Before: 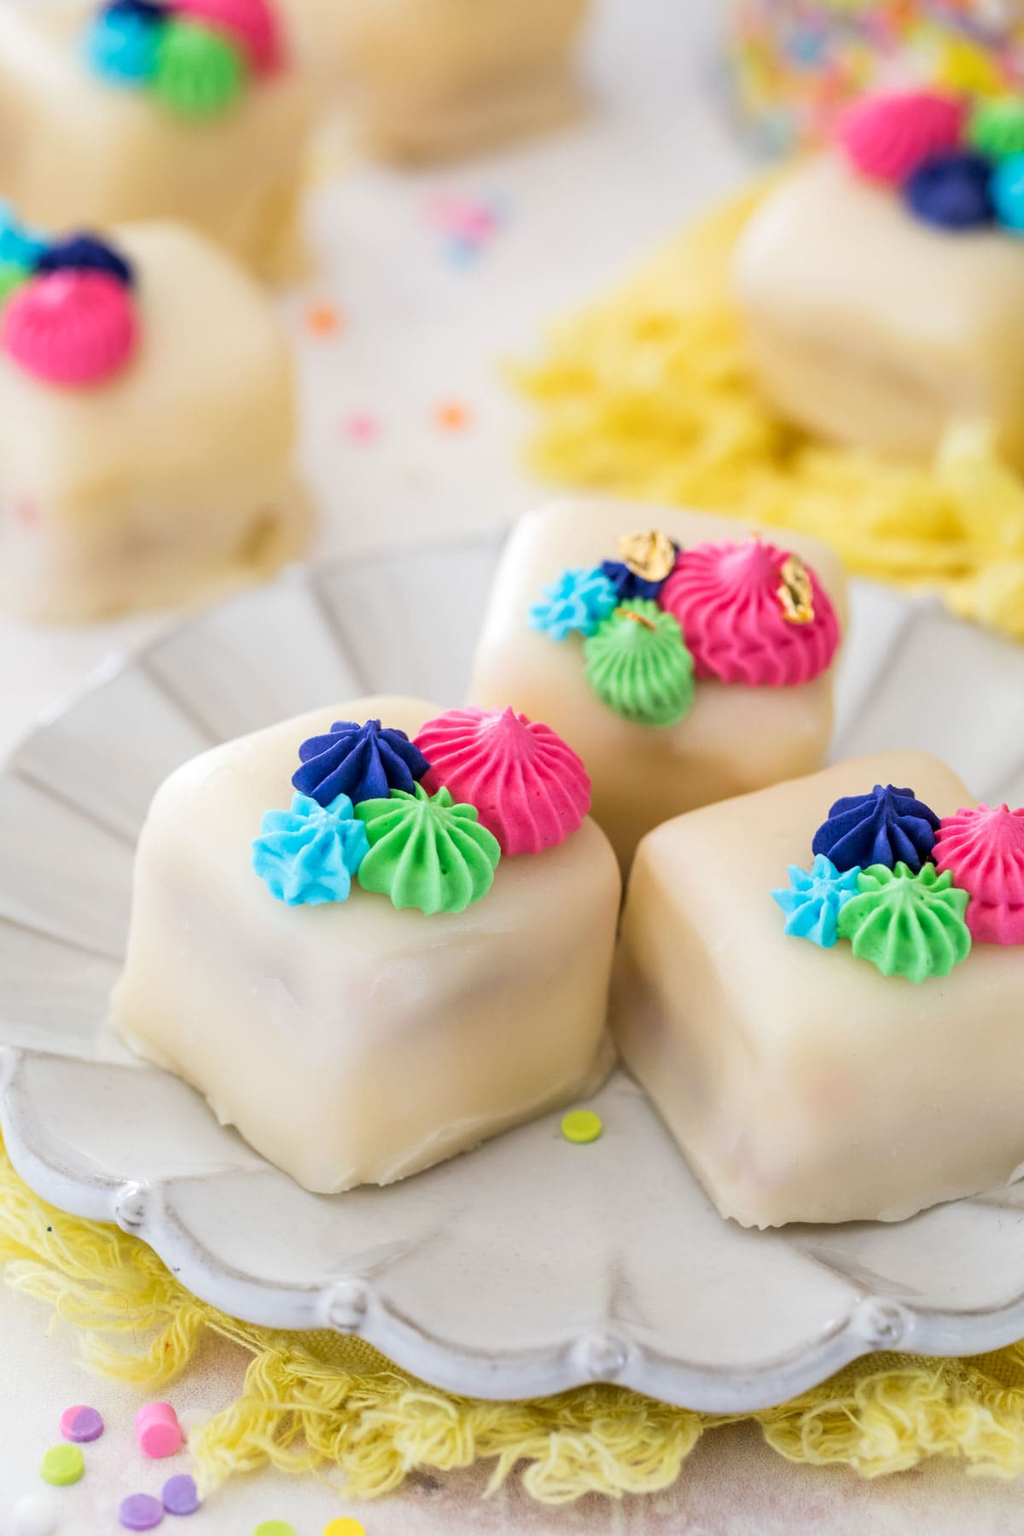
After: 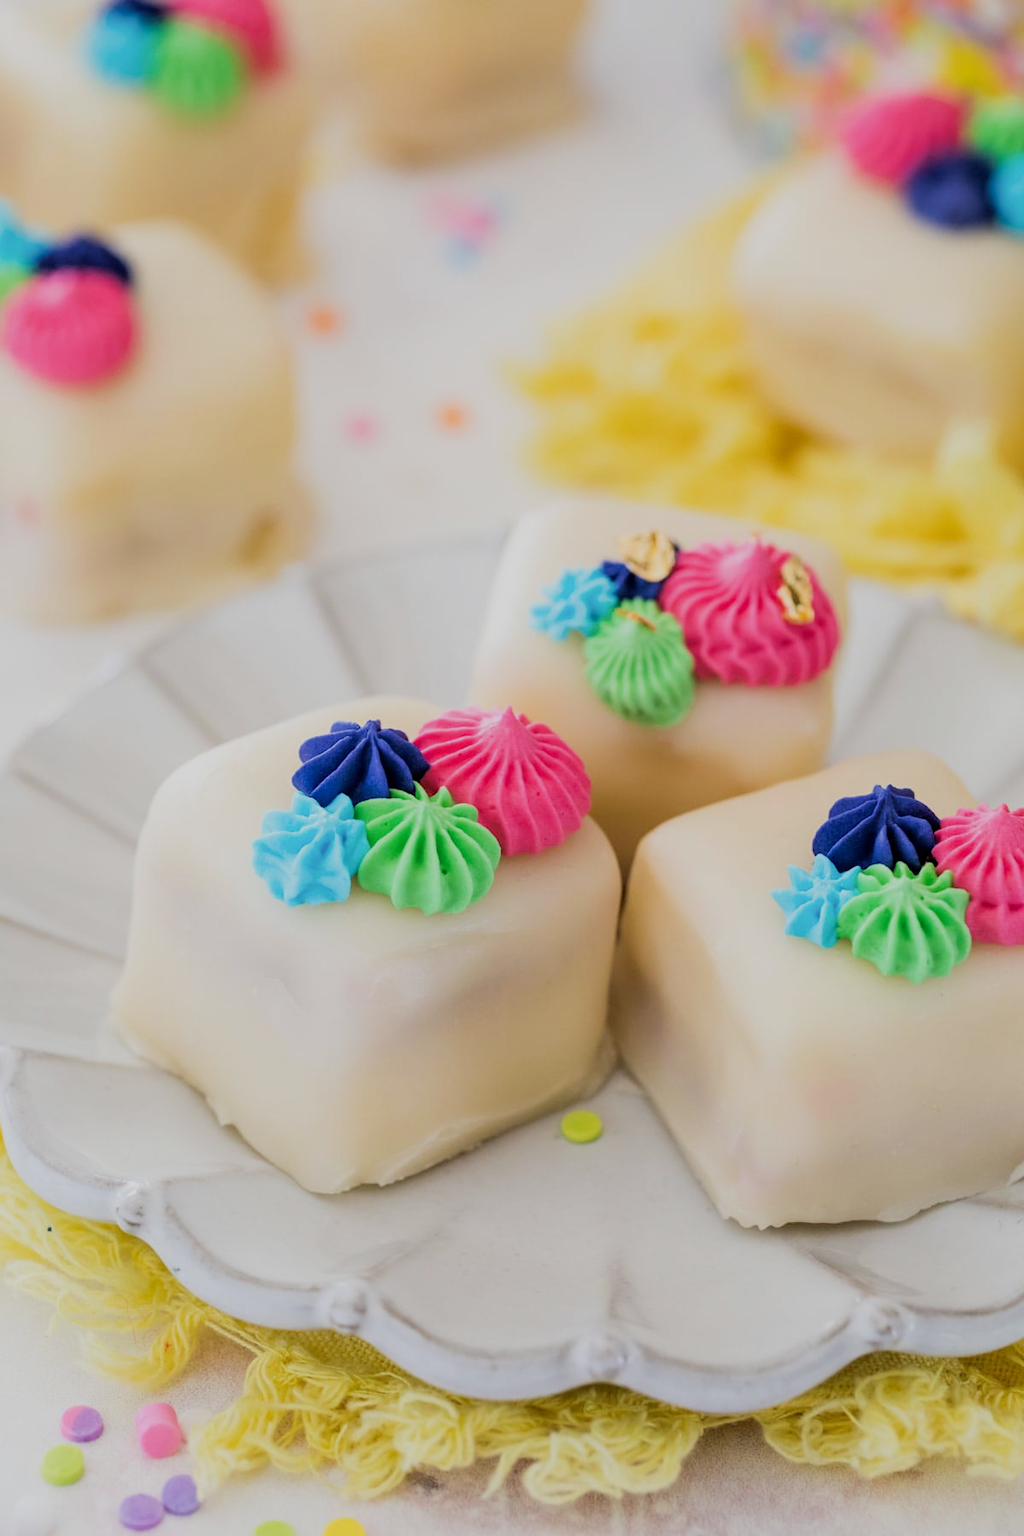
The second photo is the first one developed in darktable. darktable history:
filmic rgb: black relative exposure -7.65 EV, white relative exposure 4.56 EV, hardness 3.61, iterations of high-quality reconstruction 10
